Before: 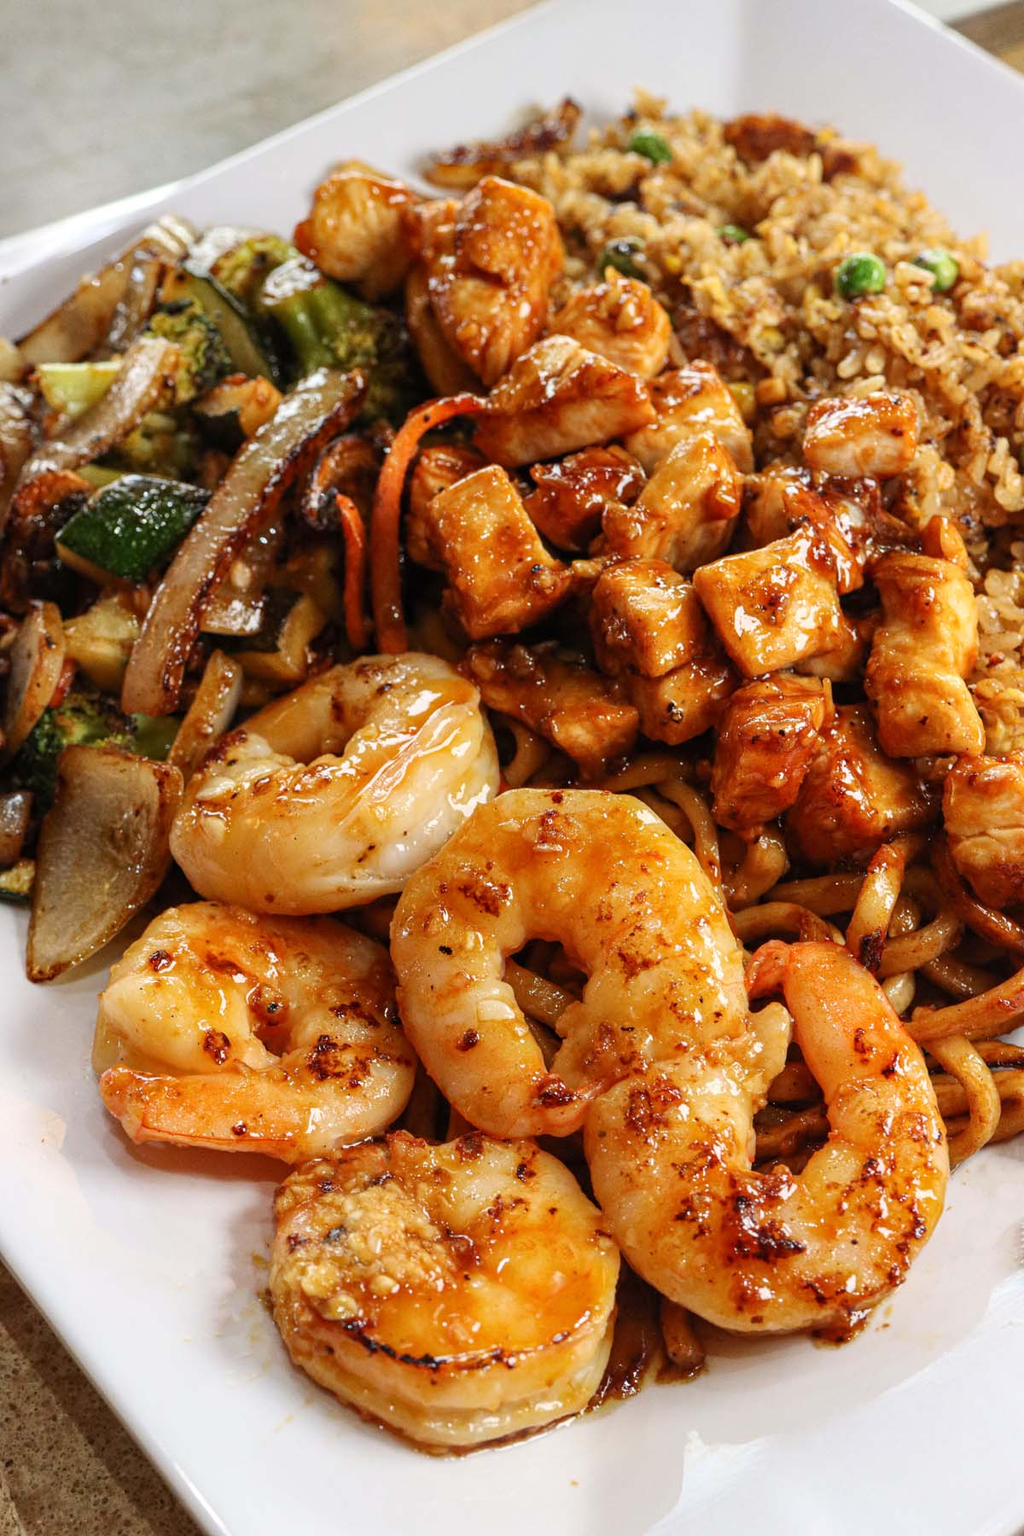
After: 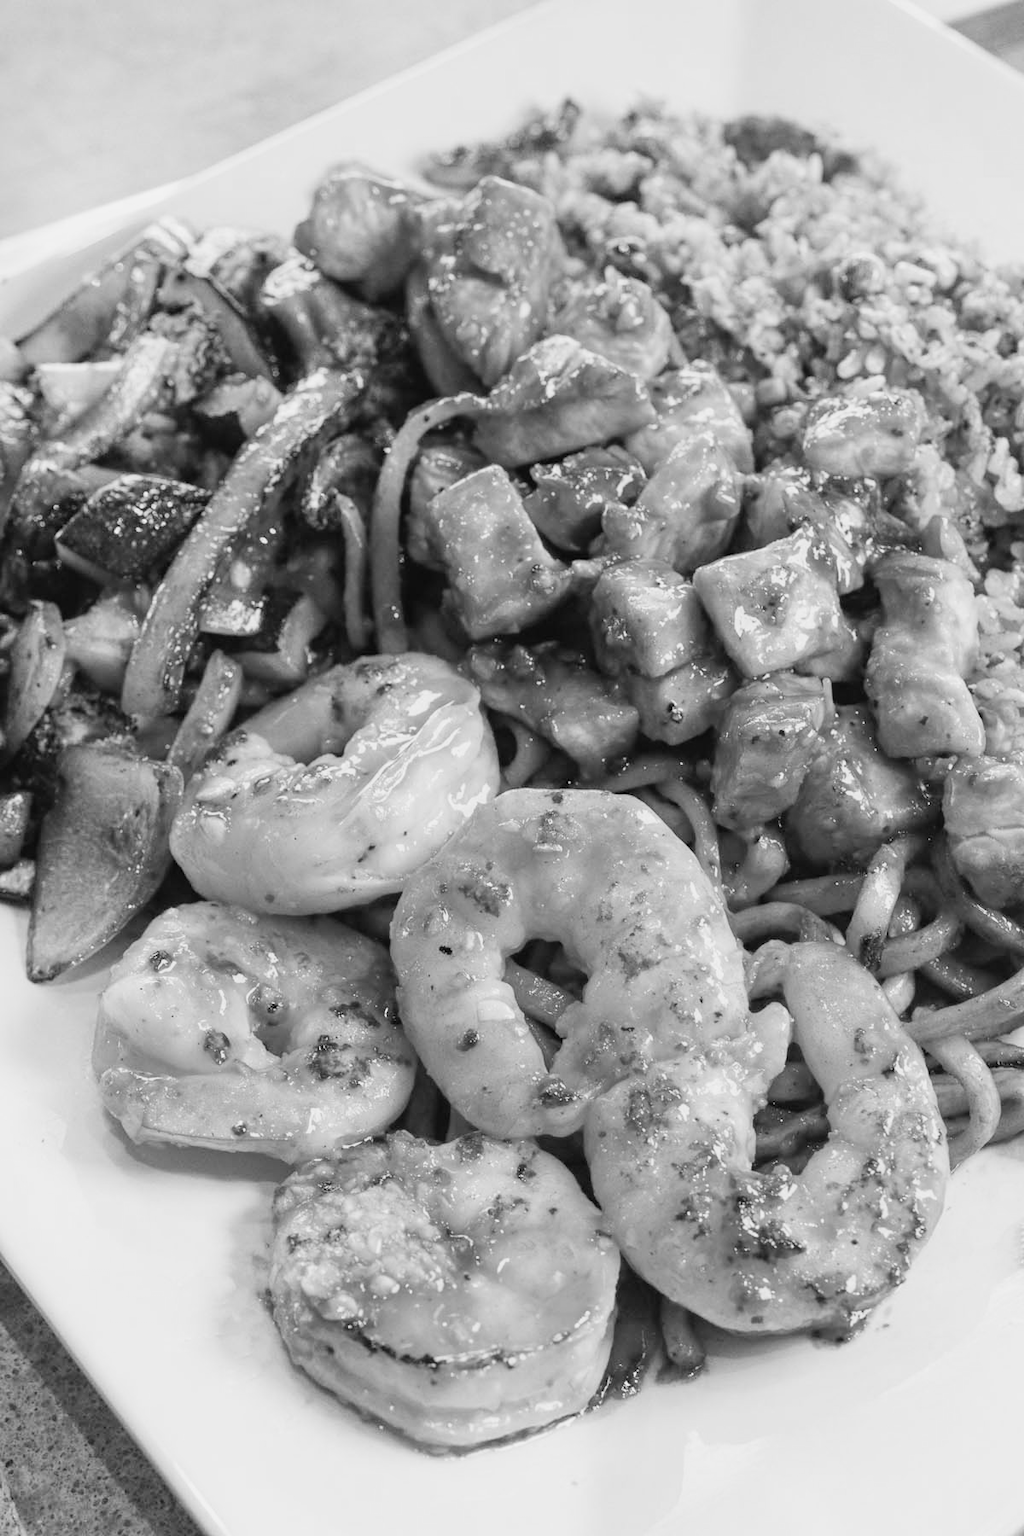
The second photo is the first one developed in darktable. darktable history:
monochrome: on, module defaults
exposure: black level correction -0.005, exposure 1.002 EV, compensate highlight preservation false
filmic rgb: black relative exposure -7.65 EV, white relative exposure 4.56 EV, hardness 3.61, color science v6 (2022)
